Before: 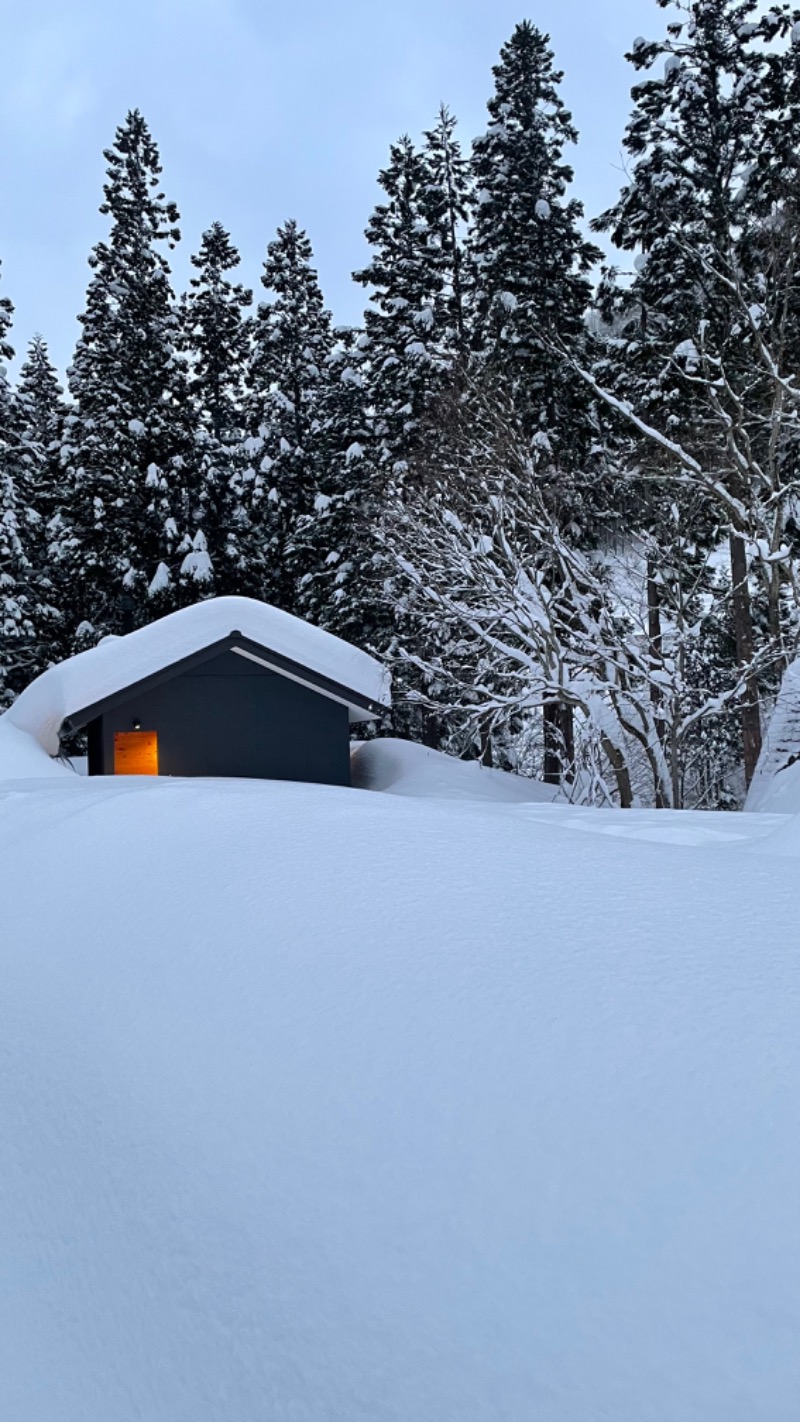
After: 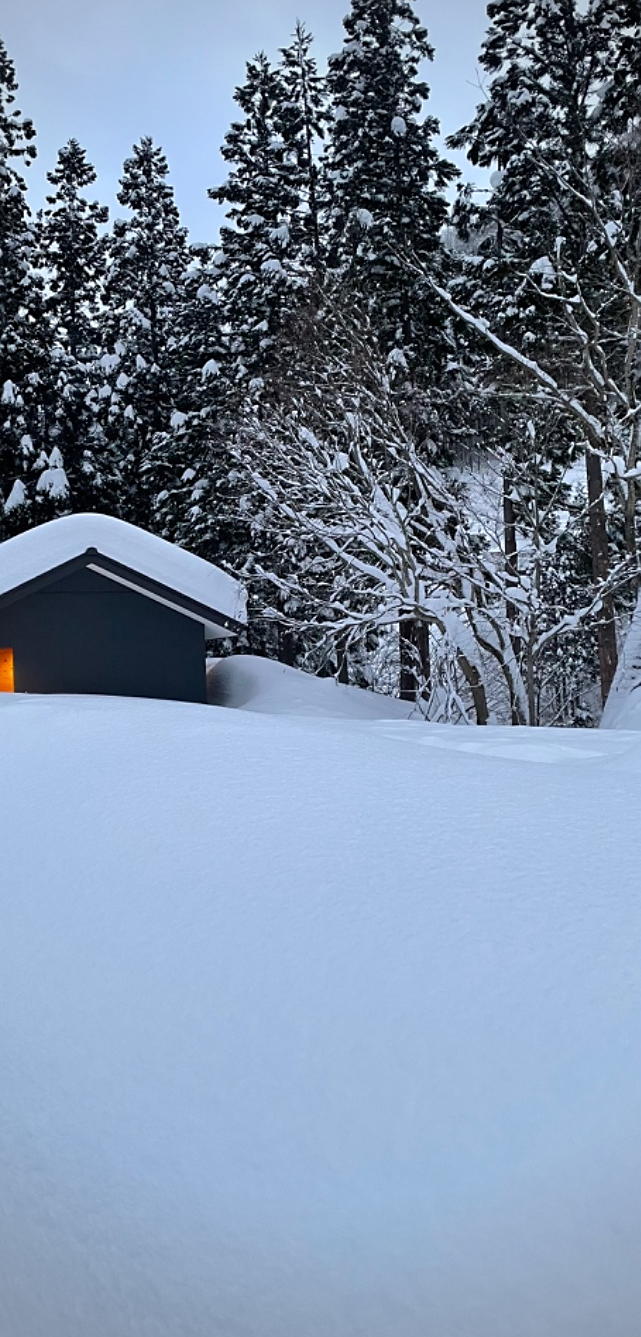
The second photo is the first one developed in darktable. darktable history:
crop and rotate: left 18.111%, top 5.914%, right 1.689%
vignetting: unbound false
sharpen: radius 1.445, amount 0.402, threshold 1.34
